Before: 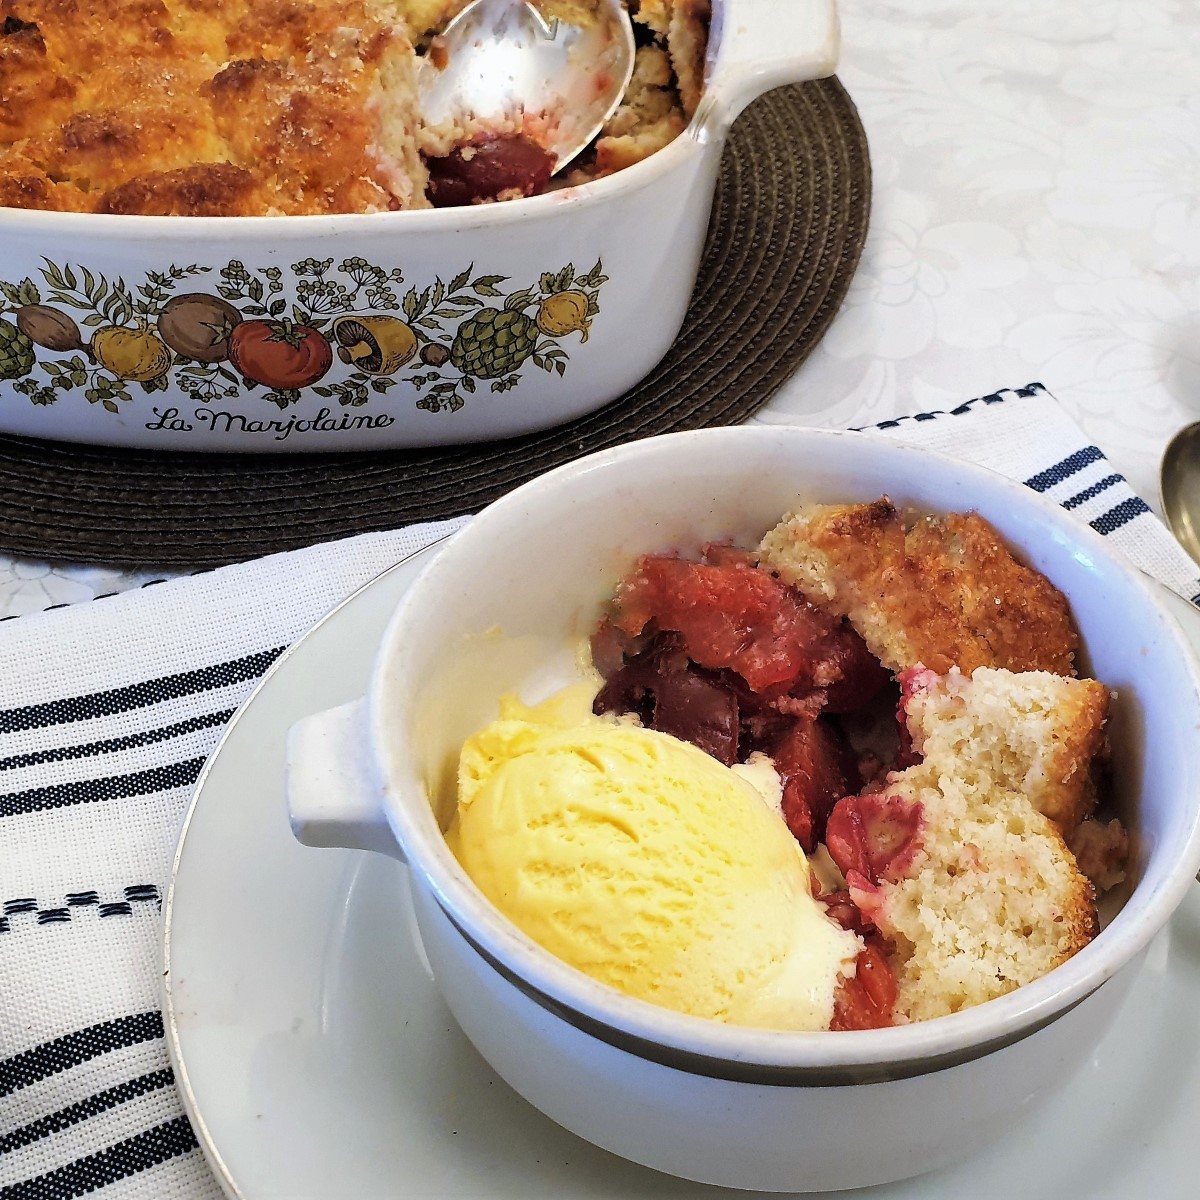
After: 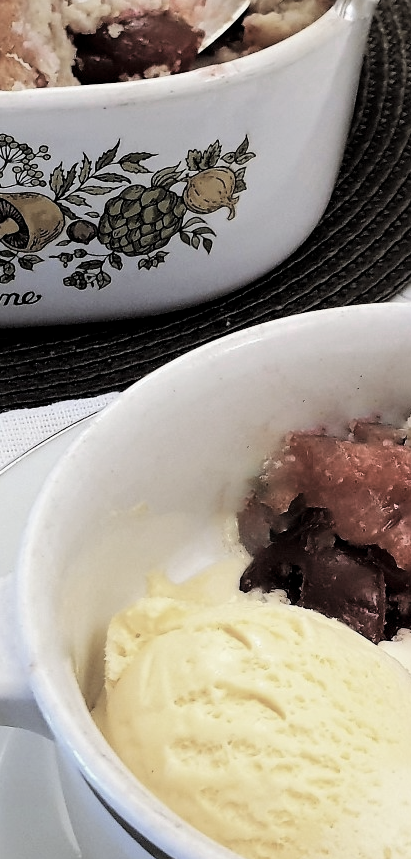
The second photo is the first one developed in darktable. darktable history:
color zones: curves: ch0 [(0, 0.6) (0.129, 0.508) (0.193, 0.483) (0.429, 0.5) (0.571, 0.5) (0.714, 0.5) (0.857, 0.5) (1, 0.6)]; ch1 [(0, 0.481) (0.112, 0.245) (0.213, 0.223) (0.429, 0.233) (0.571, 0.231) (0.683, 0.242) (0.857, 0.296) (1, 0.481)]
crop and rotate: left 29.462%, top 10.279%, right 36.218%, bottom 18.1%
tone curve: curves: ch0 [(0.029, 0) (0.134, 0.063) (0.249, 0.198) (0.378, 0.365) (0.499, 0.529) (1, 1)], color space Lab, linked channels, preserve colors none
